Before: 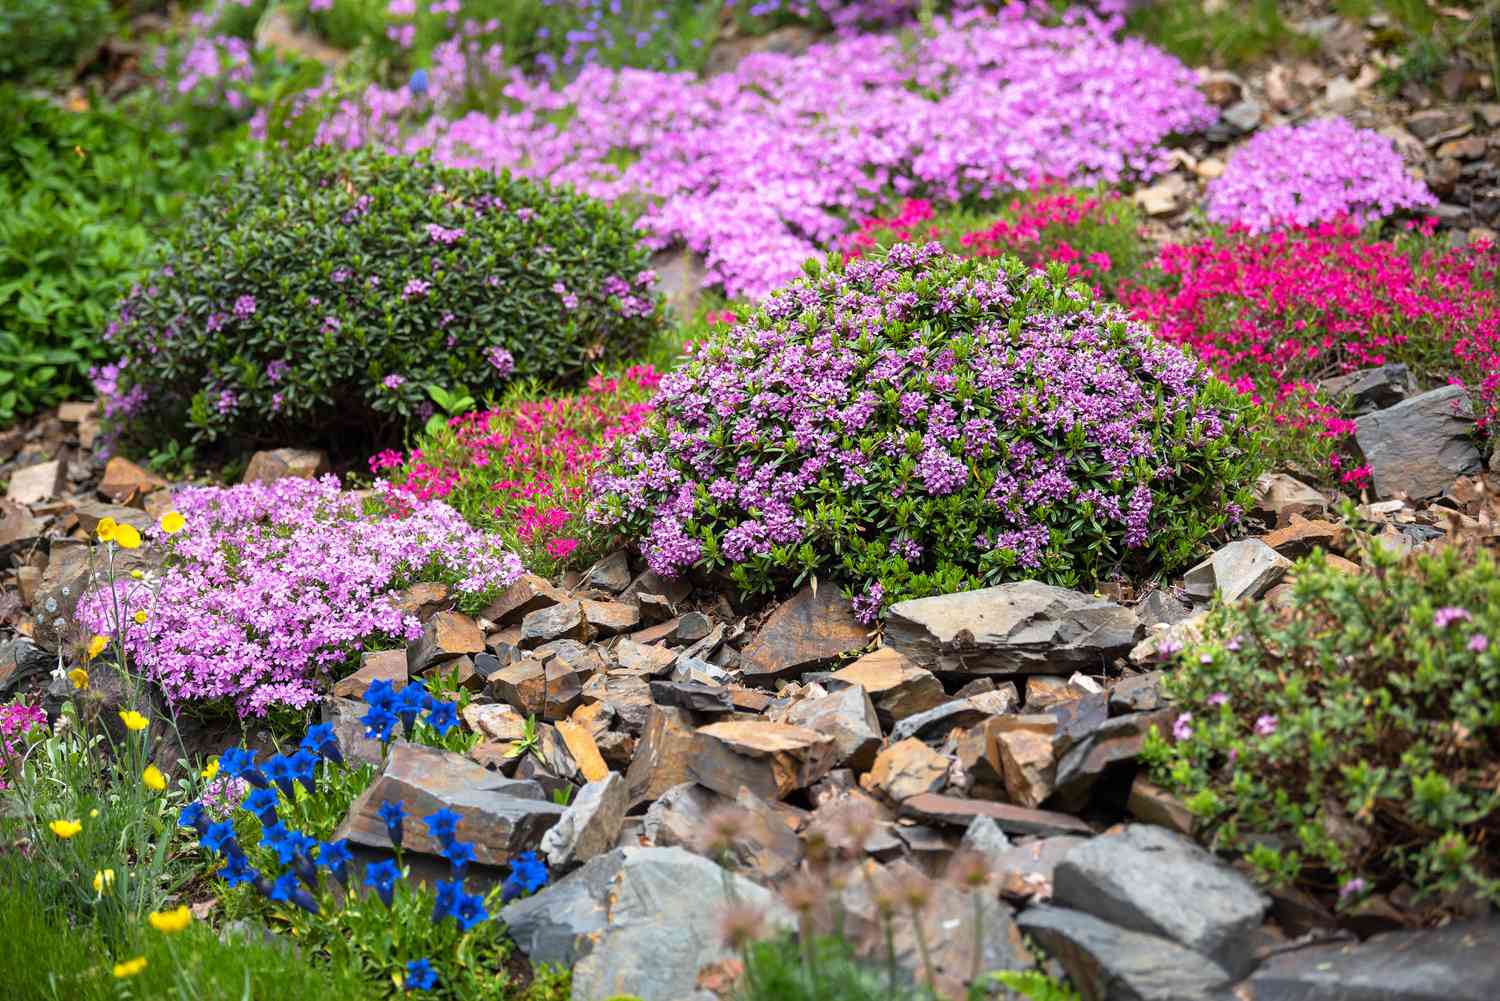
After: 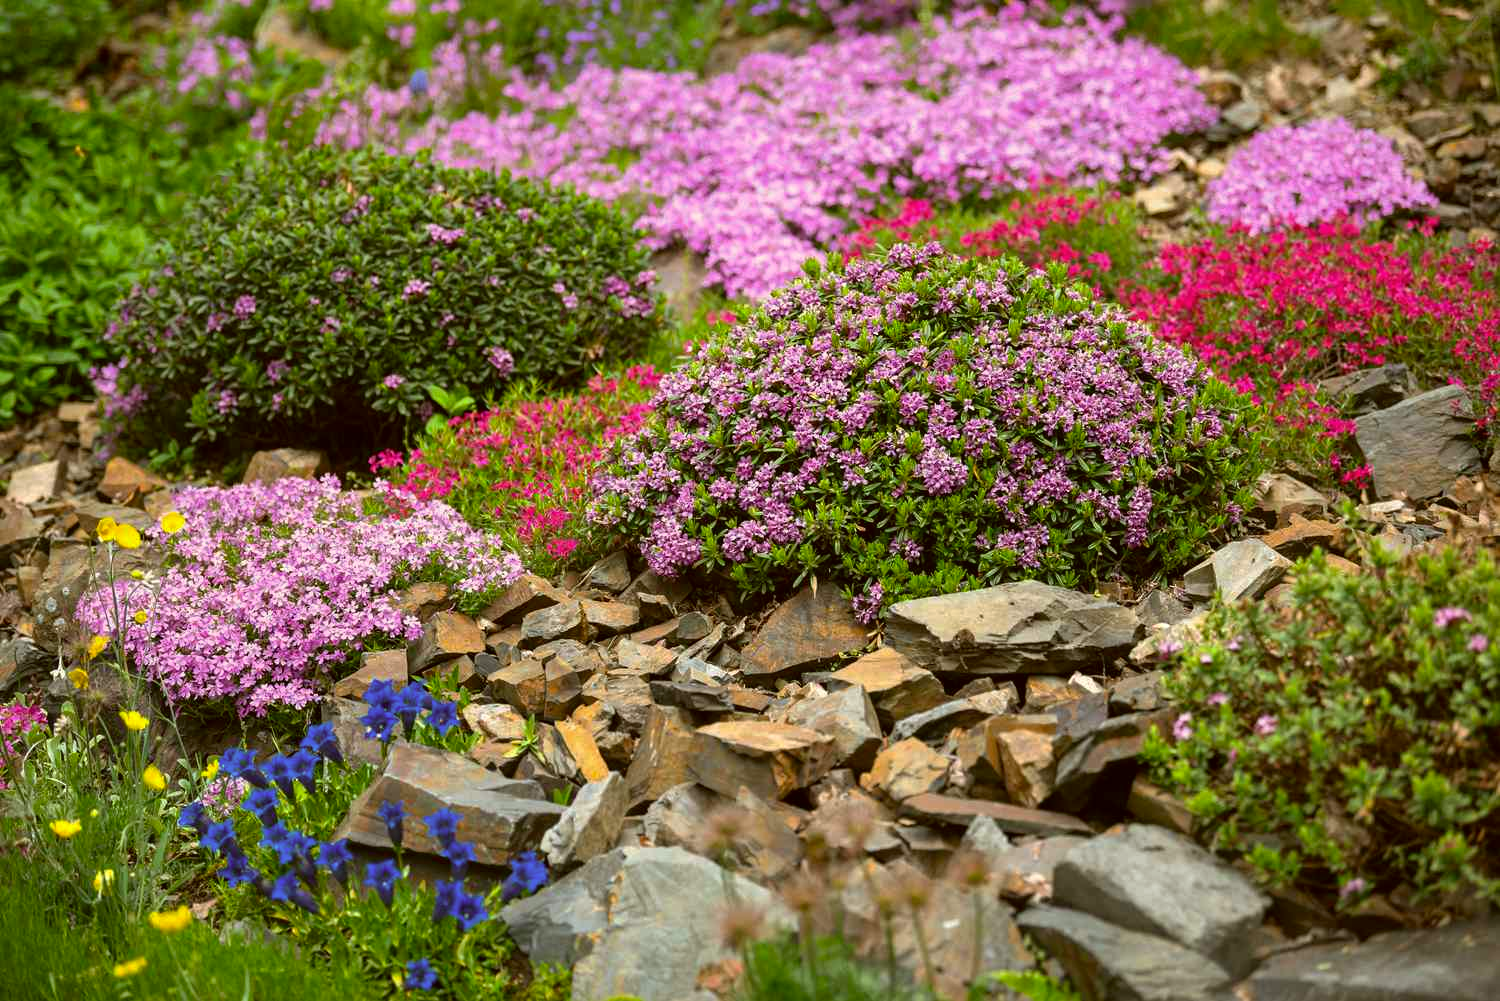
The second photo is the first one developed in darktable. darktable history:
base curve: curves: ch0 [(0, 0) (0.74, 0.67) (1, 1)], exposure shift 0.01, preserve colors none
color correction: highlights a* -1.64, highlights b* 10.45, shadows a* 0.66, shadows b* 18.61
